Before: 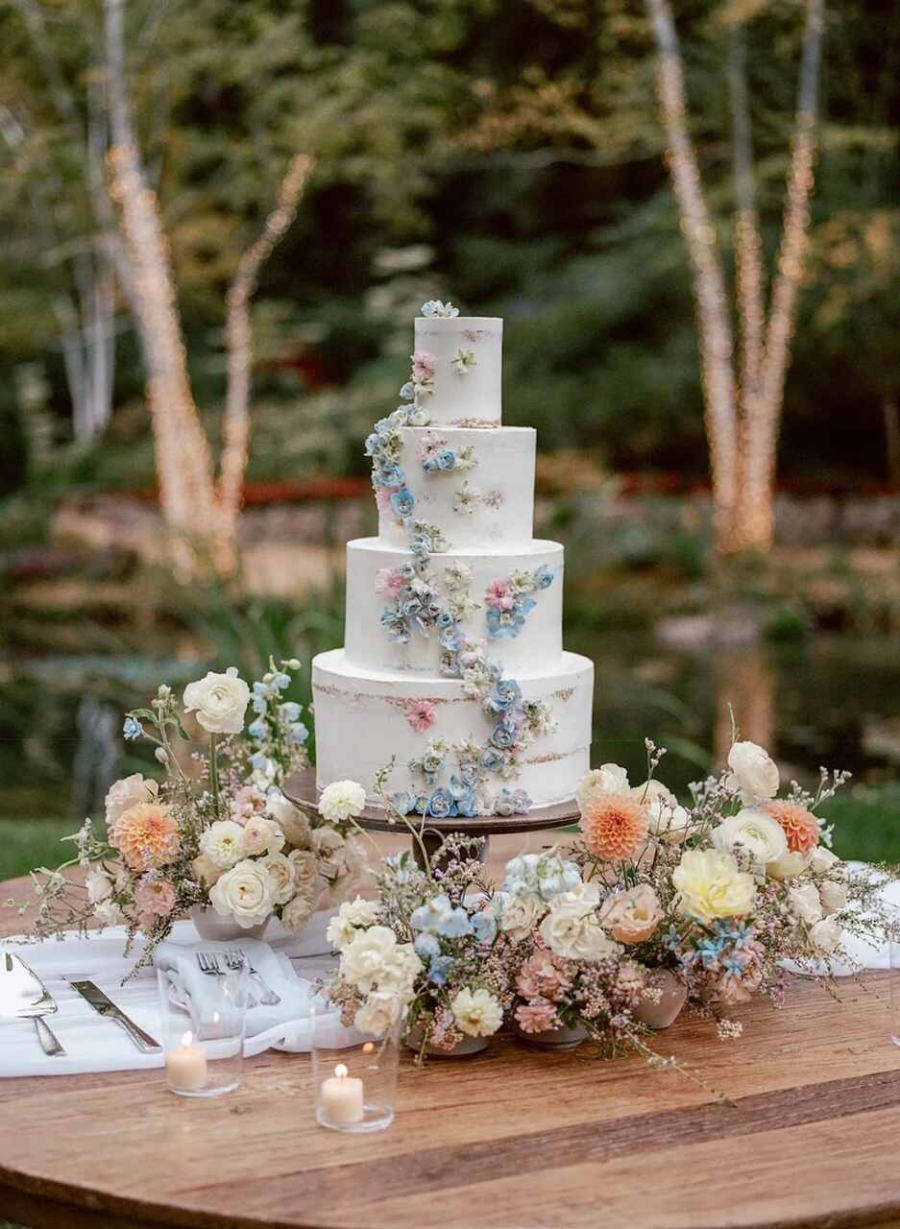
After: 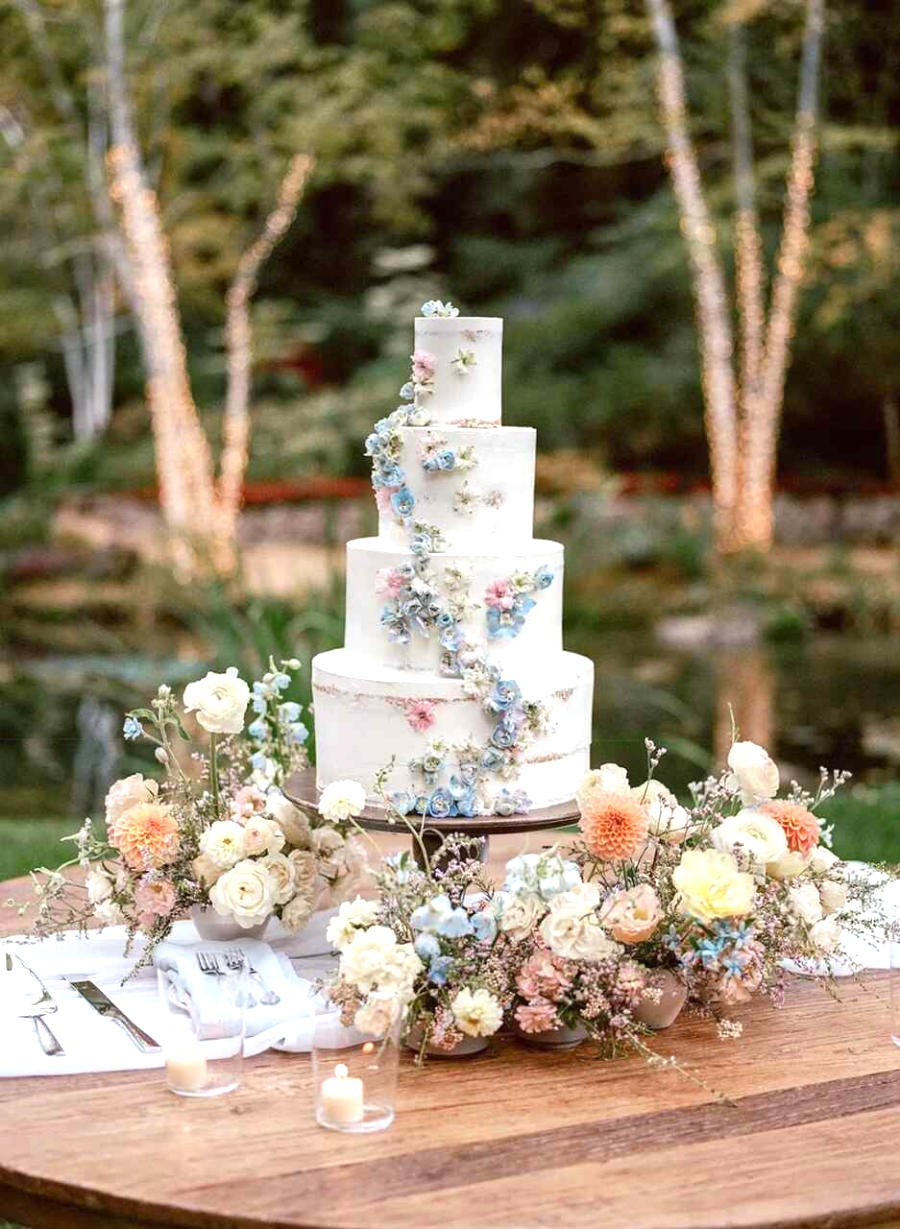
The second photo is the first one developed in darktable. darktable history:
exposure: exposure 0.697 EV, compensate highlight preservation false
